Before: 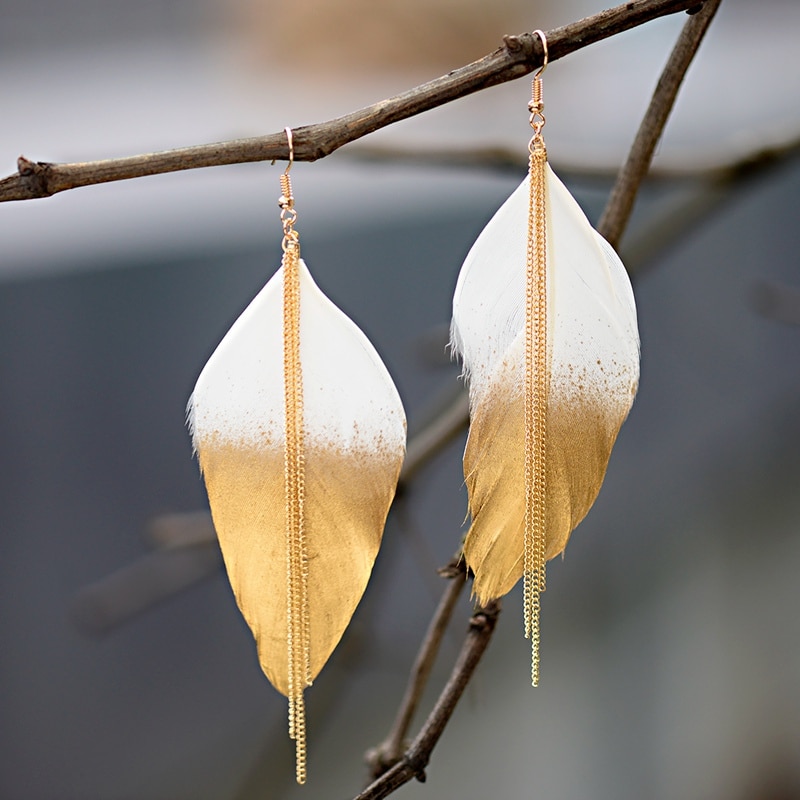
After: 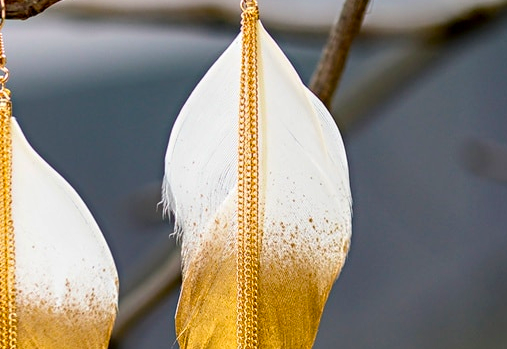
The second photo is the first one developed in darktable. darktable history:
contrast brightness saturation: contrast 0.102, brightness 0.012, saturation 0.024
shadows and highlights: radius 101.48, shadows 50.77, highlights -64.3, soften with gaussian
color balance rgb: perceptual saturation grading › global saturation 29.69%, global vibrance 20%
local contrast: on, module defaults
crop: left 36.055%, top 17.856%, right 0.457%, bottom 38.477%
